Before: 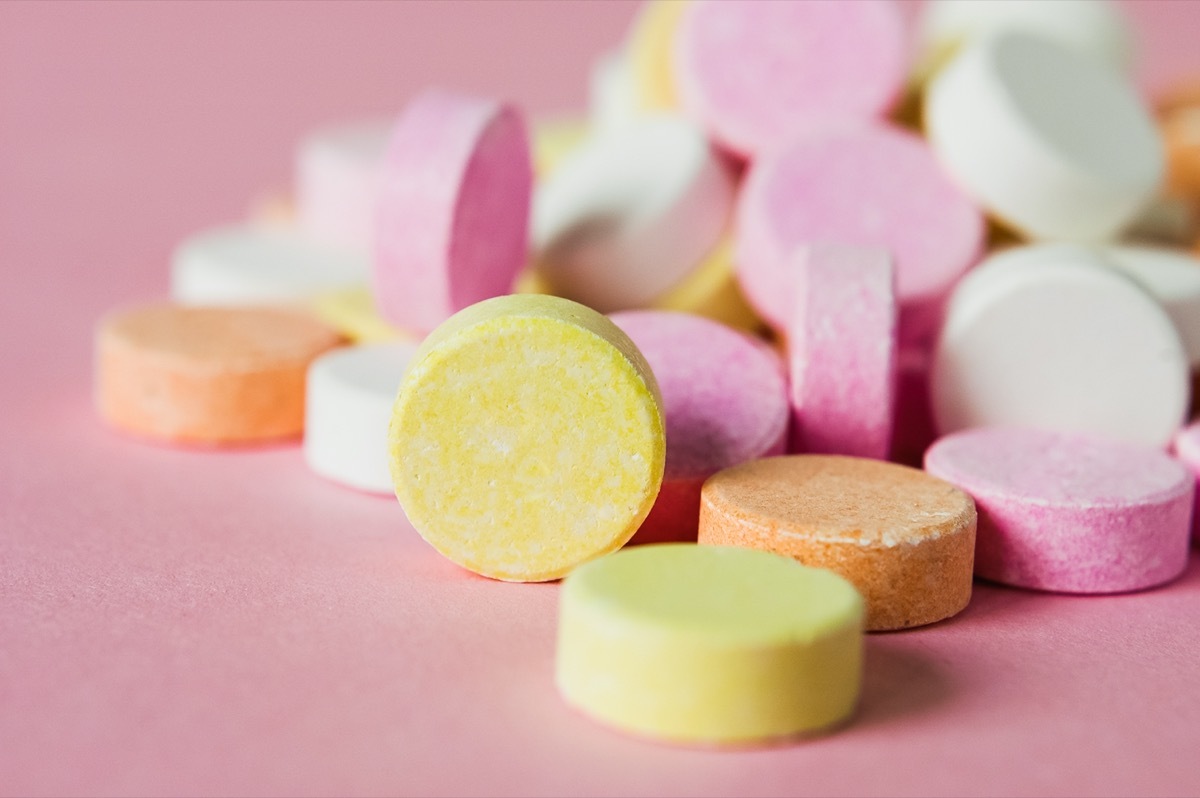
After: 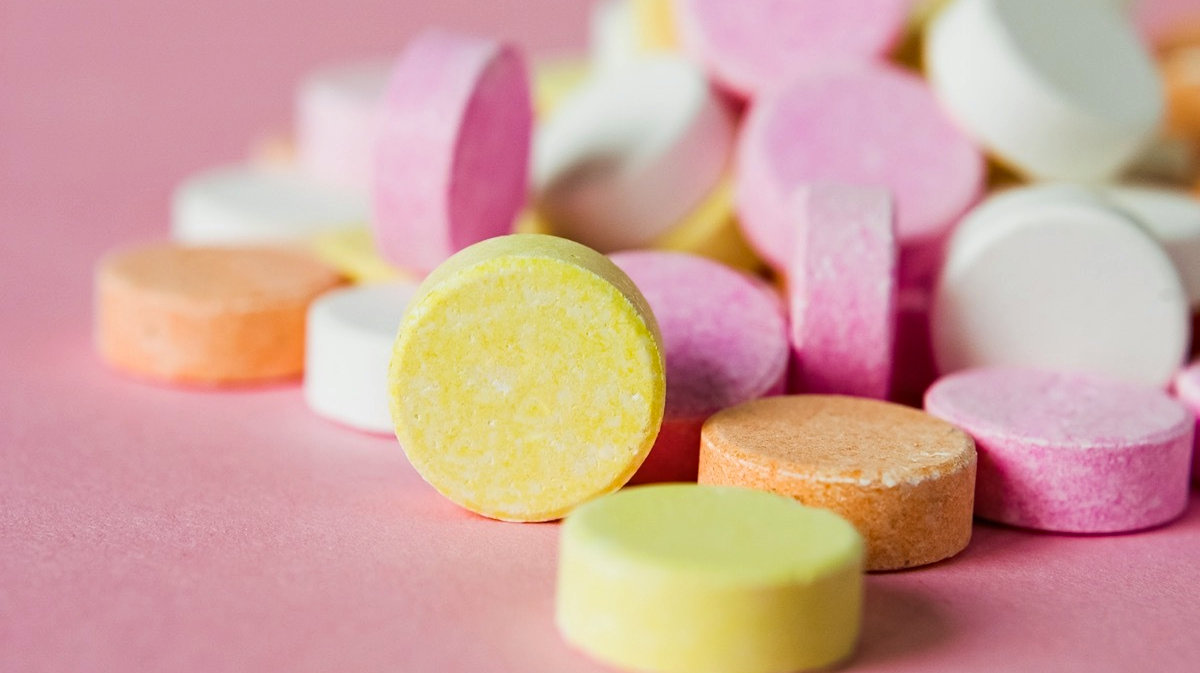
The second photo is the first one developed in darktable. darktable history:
crop: top 7.583%, bottom 7.996%
haze removal: compatibility mode true, adaptive false
